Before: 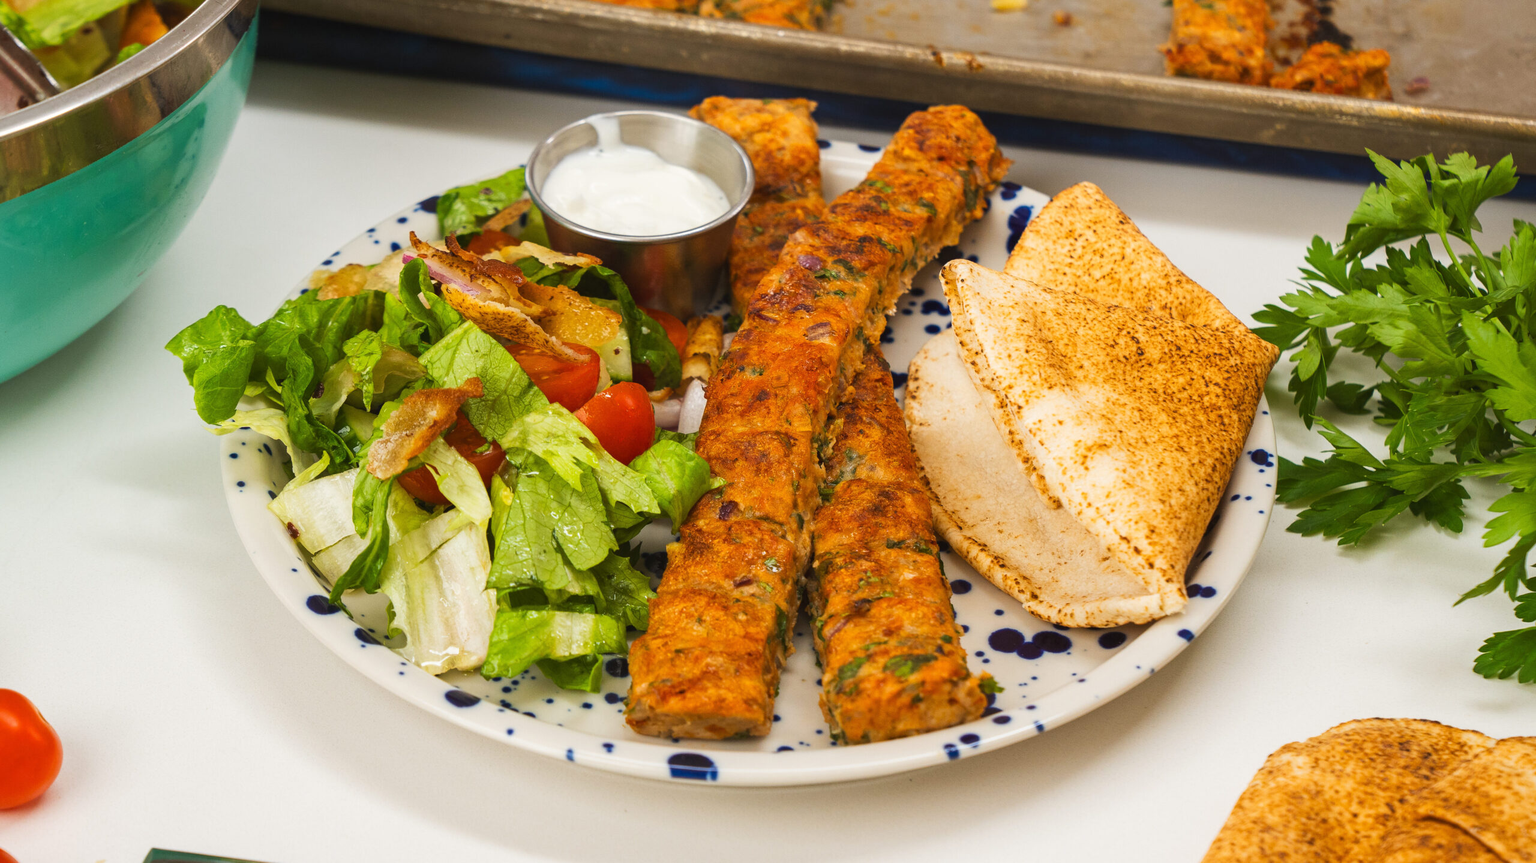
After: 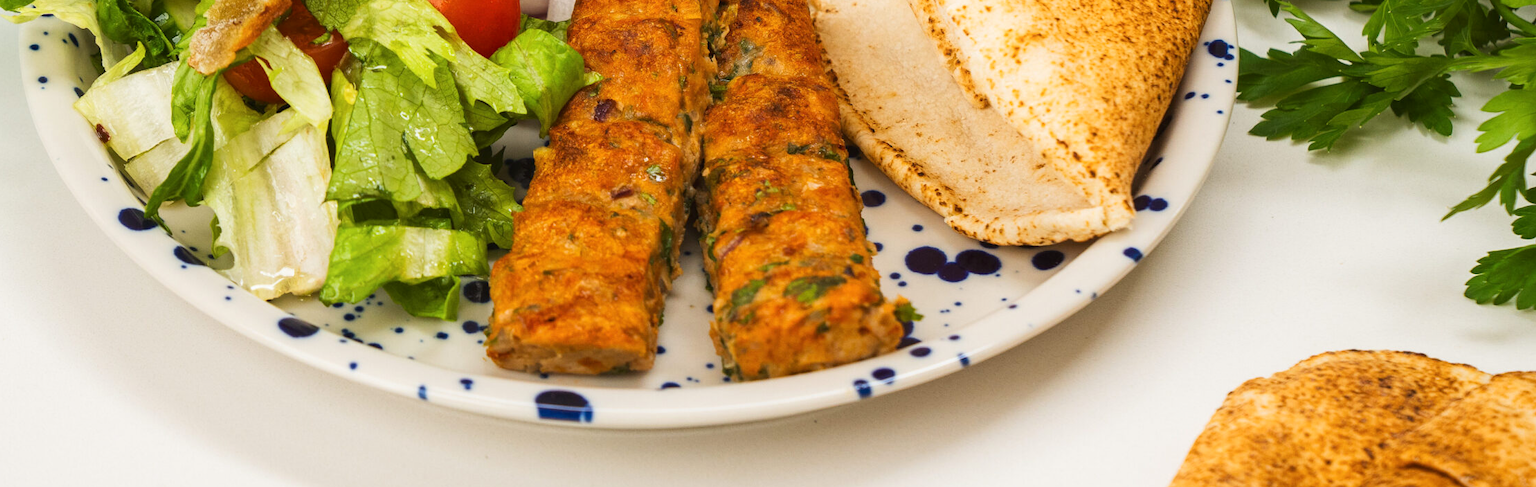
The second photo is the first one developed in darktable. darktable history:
crop and rotate: left 13.306%, top 48.129%, bottom 2.928%
shadows and highlights: shadows -30, highlights 30
